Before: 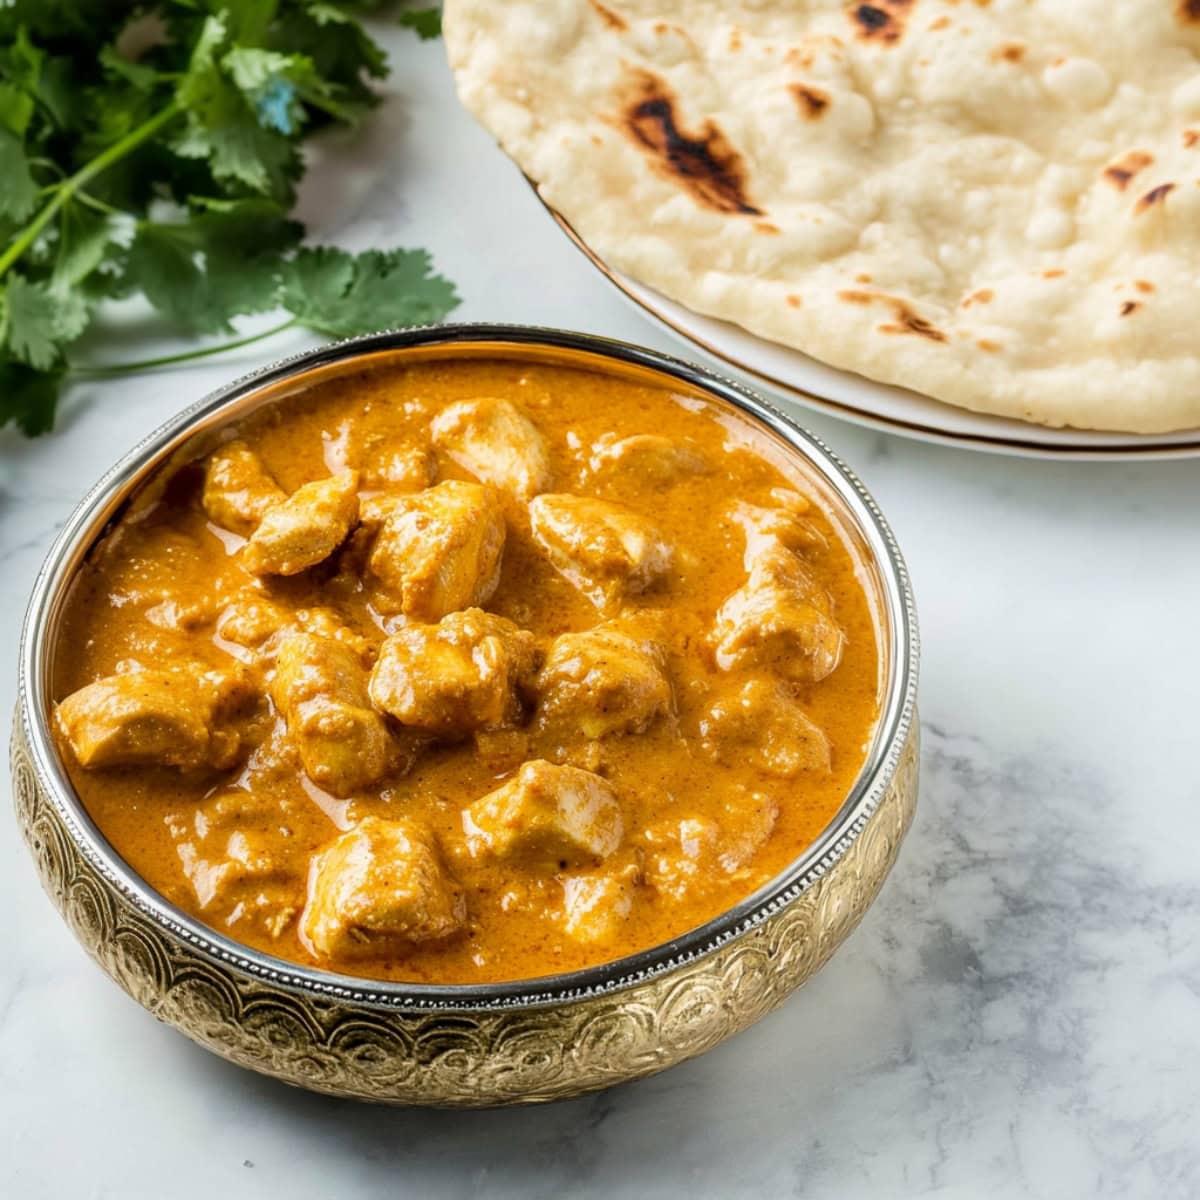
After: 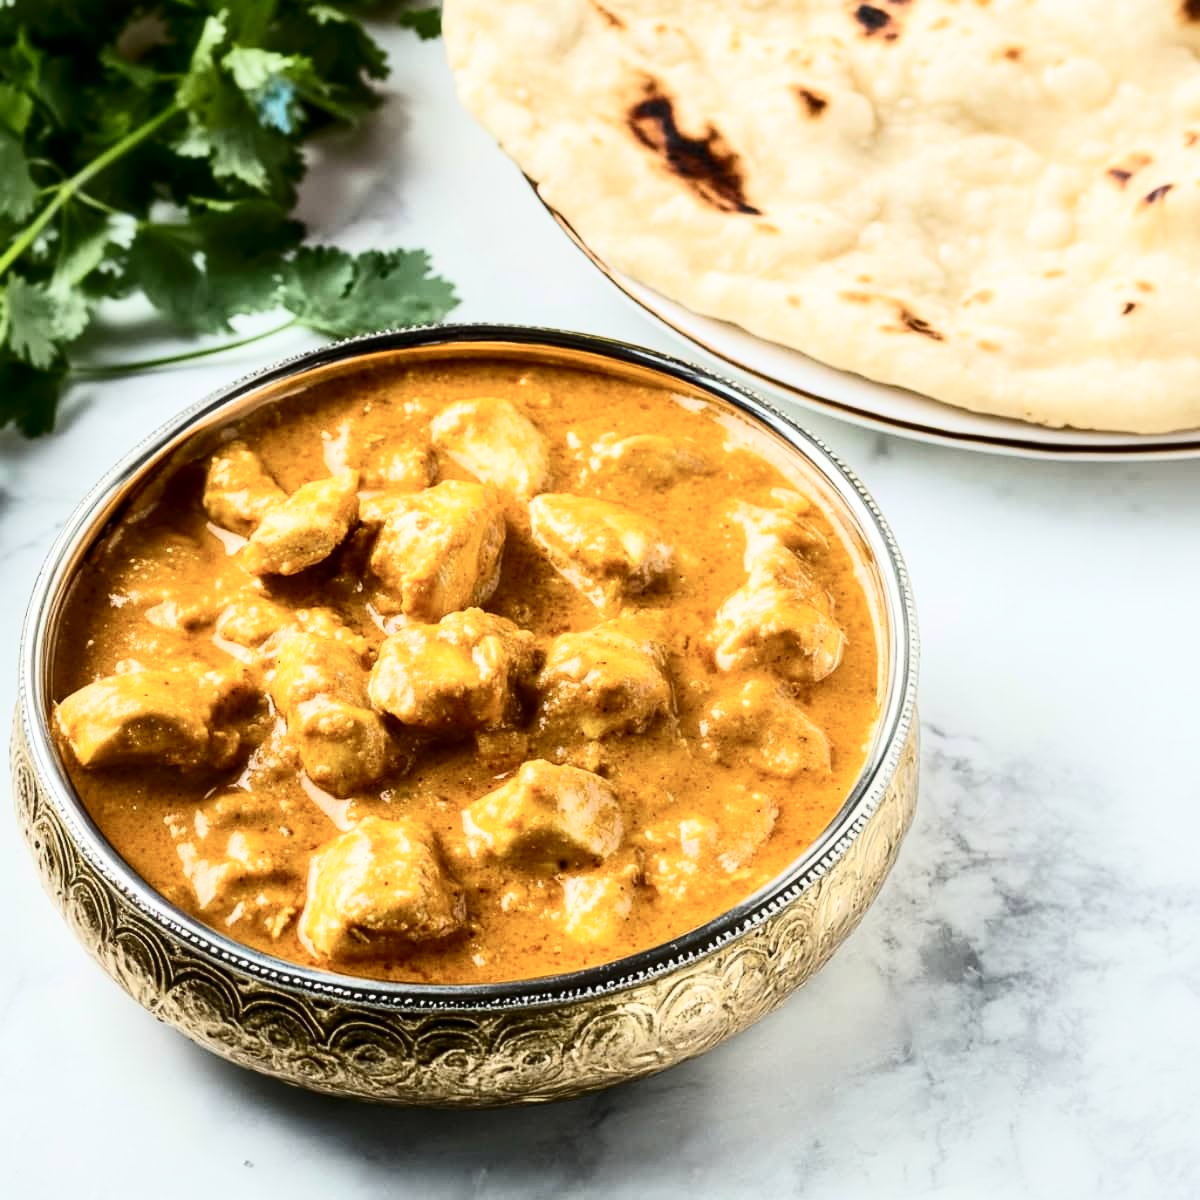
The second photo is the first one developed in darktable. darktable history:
contrast brightness saturation: contrast 0.386, brightness 0.101
